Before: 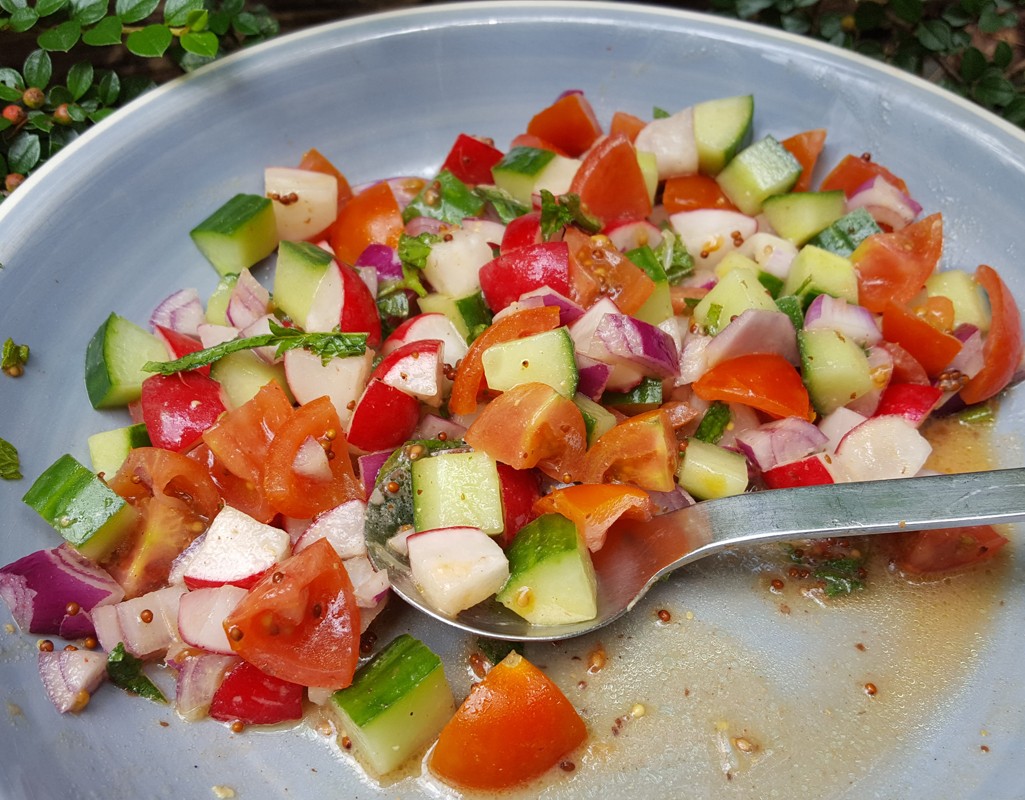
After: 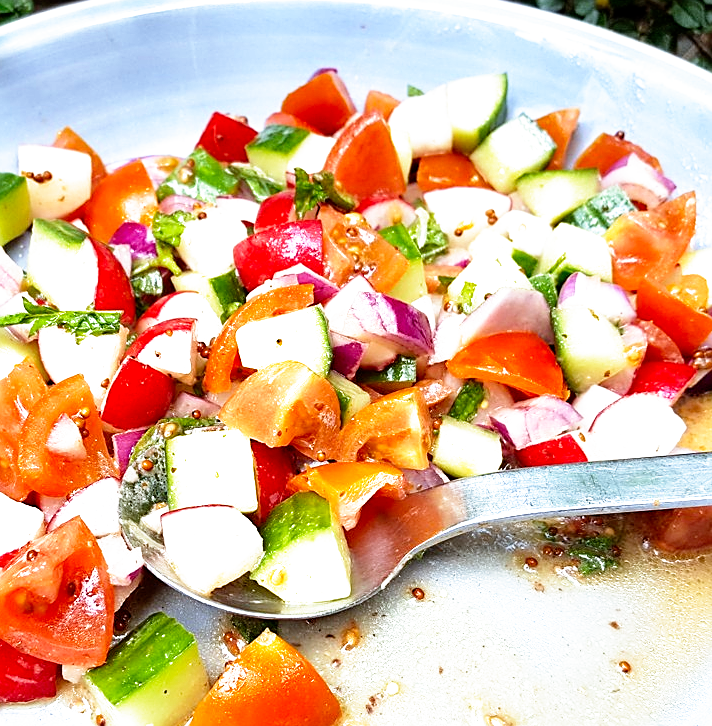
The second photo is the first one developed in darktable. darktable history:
crop and rotate: left 24.034%, top 2.838%, right 6.406%, bottom 6.299%
filmic rgb: black relative exposure -8.7 EV, white relative exposure 2.7 EV, threshold 3 EV, target black luminance 0%, hardness 6.25, latitude 75%, contrast 1.325, highlights saturation mix -5%, preserve chrominance no, color science v5 (2021), iterations of high-quality reconstruction 0, enable highlight reconstruction true
sharpen: on, module defaults
exposure: black level correction 0, exposure 1.2 EV, compensate exposure bias true, compensate highlight preservation false
white balance: red 0.924, blue 1.095
